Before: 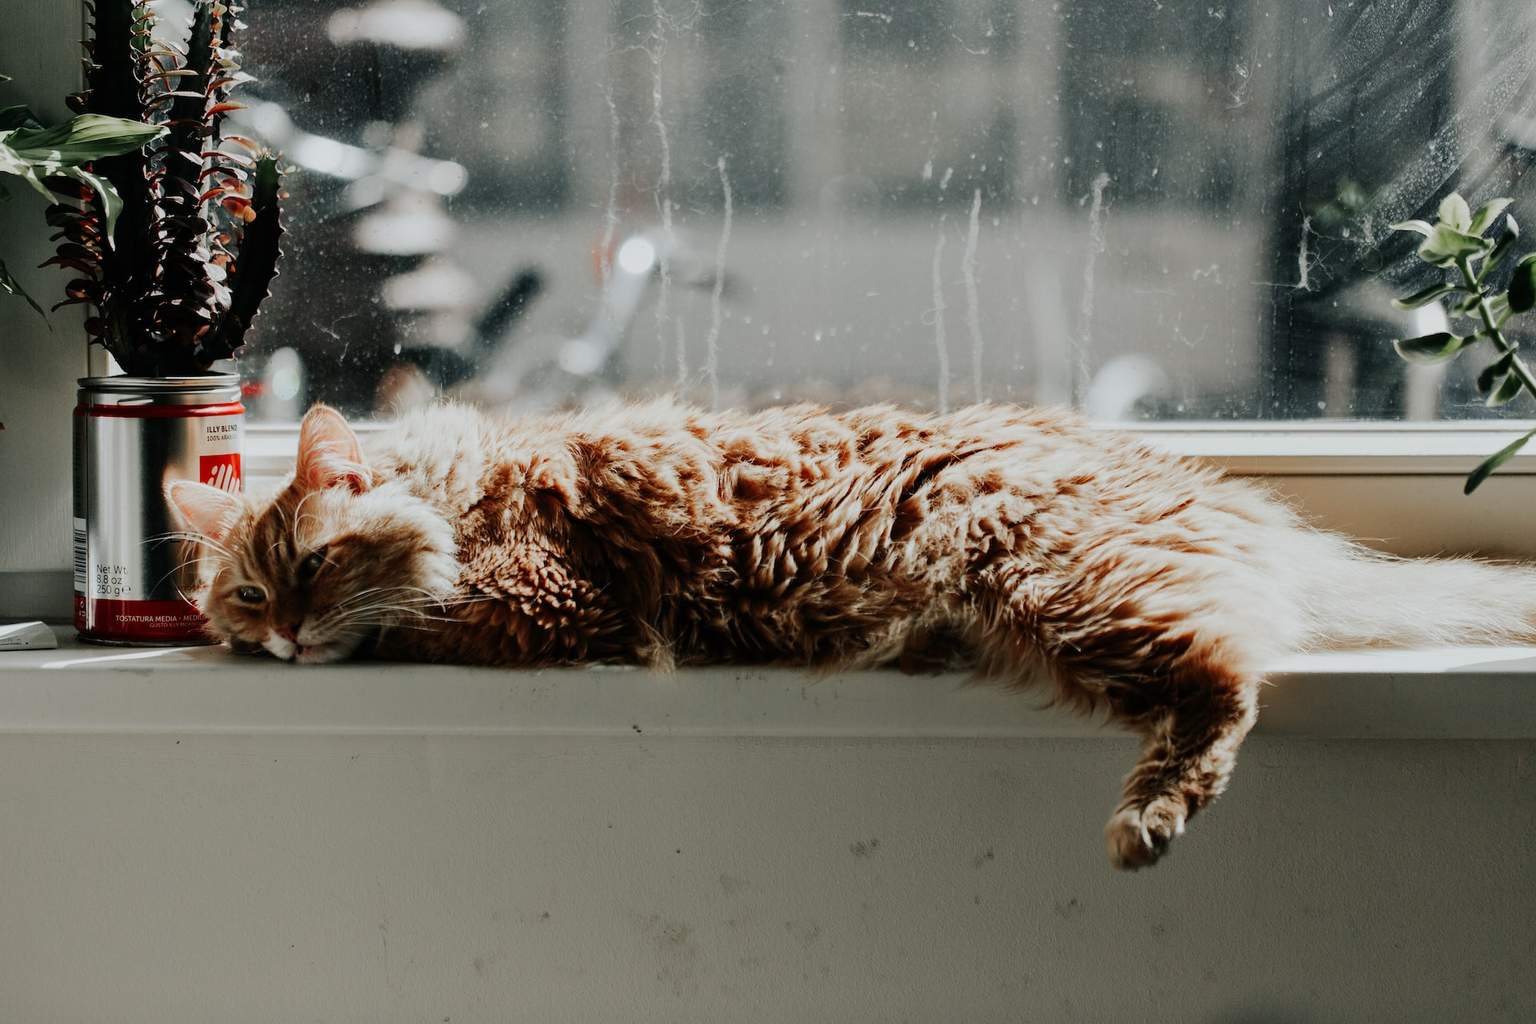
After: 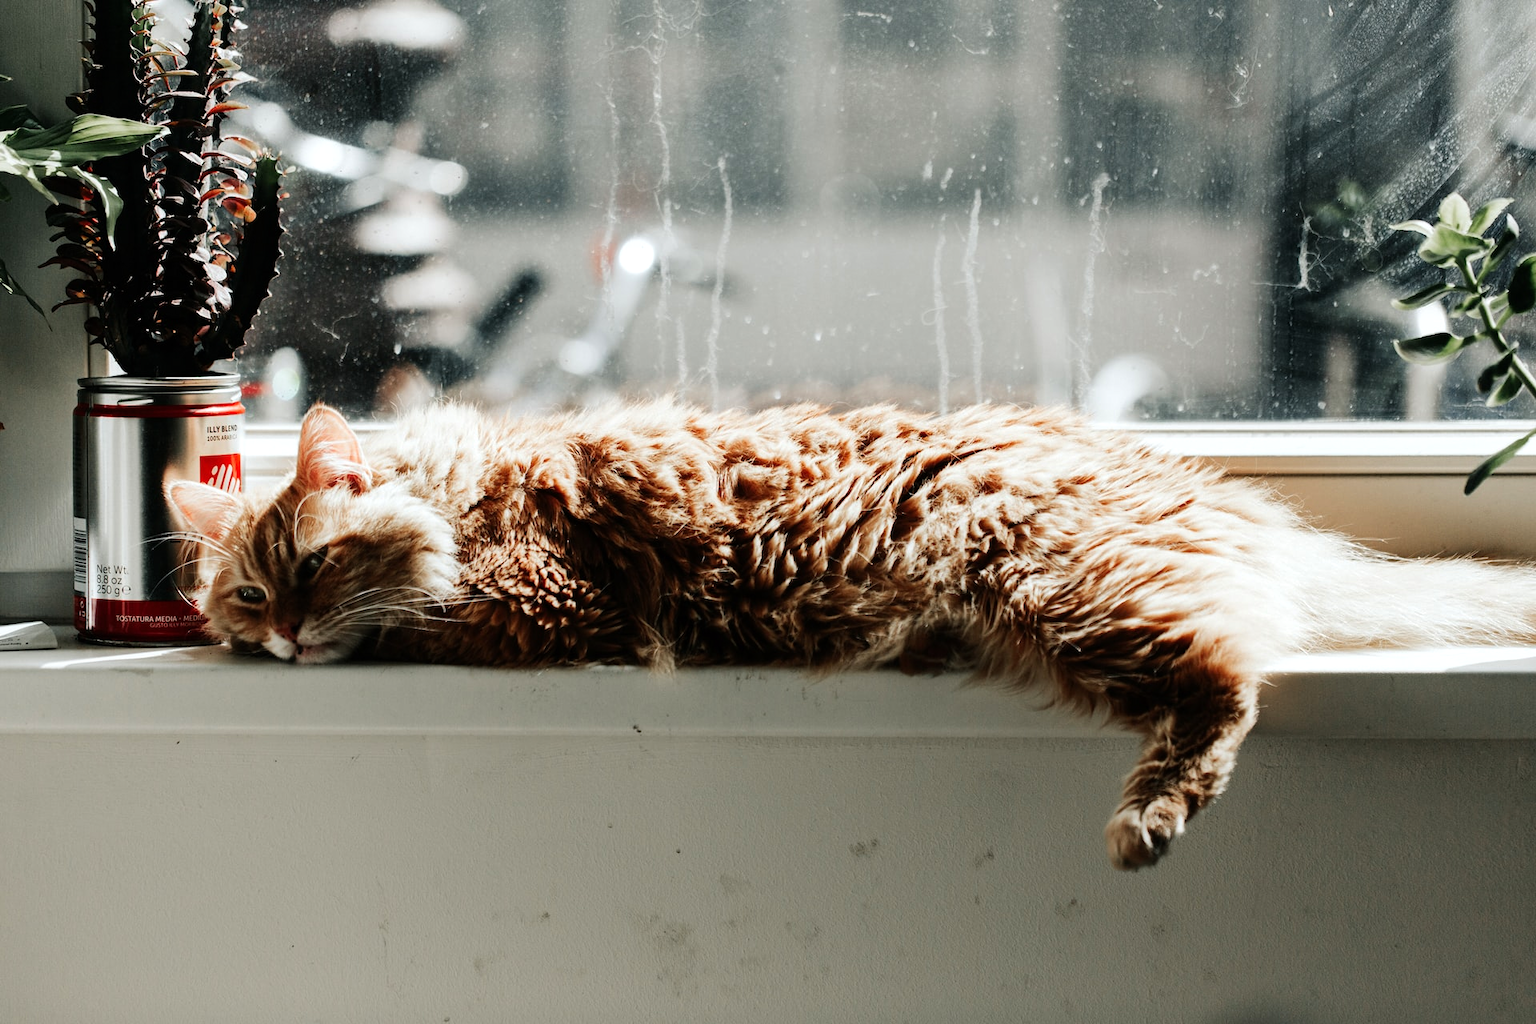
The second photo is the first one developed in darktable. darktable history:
color correction: highlights b* 0.056
exposure: exposure 0.168 EV, compensate highlight preservation false
tone equalizer: -8 EV -0.43 EV, -7 EV -0.425 EV, -6 EV -0.33 EV, -5 EV -0.184 EV, -3 EV 0.23 EV, -2 EV 0.311 EV, -1 EV 0.408 EV, +0 EV 0.445 EV, mask exposure compensation -0.486 EV
